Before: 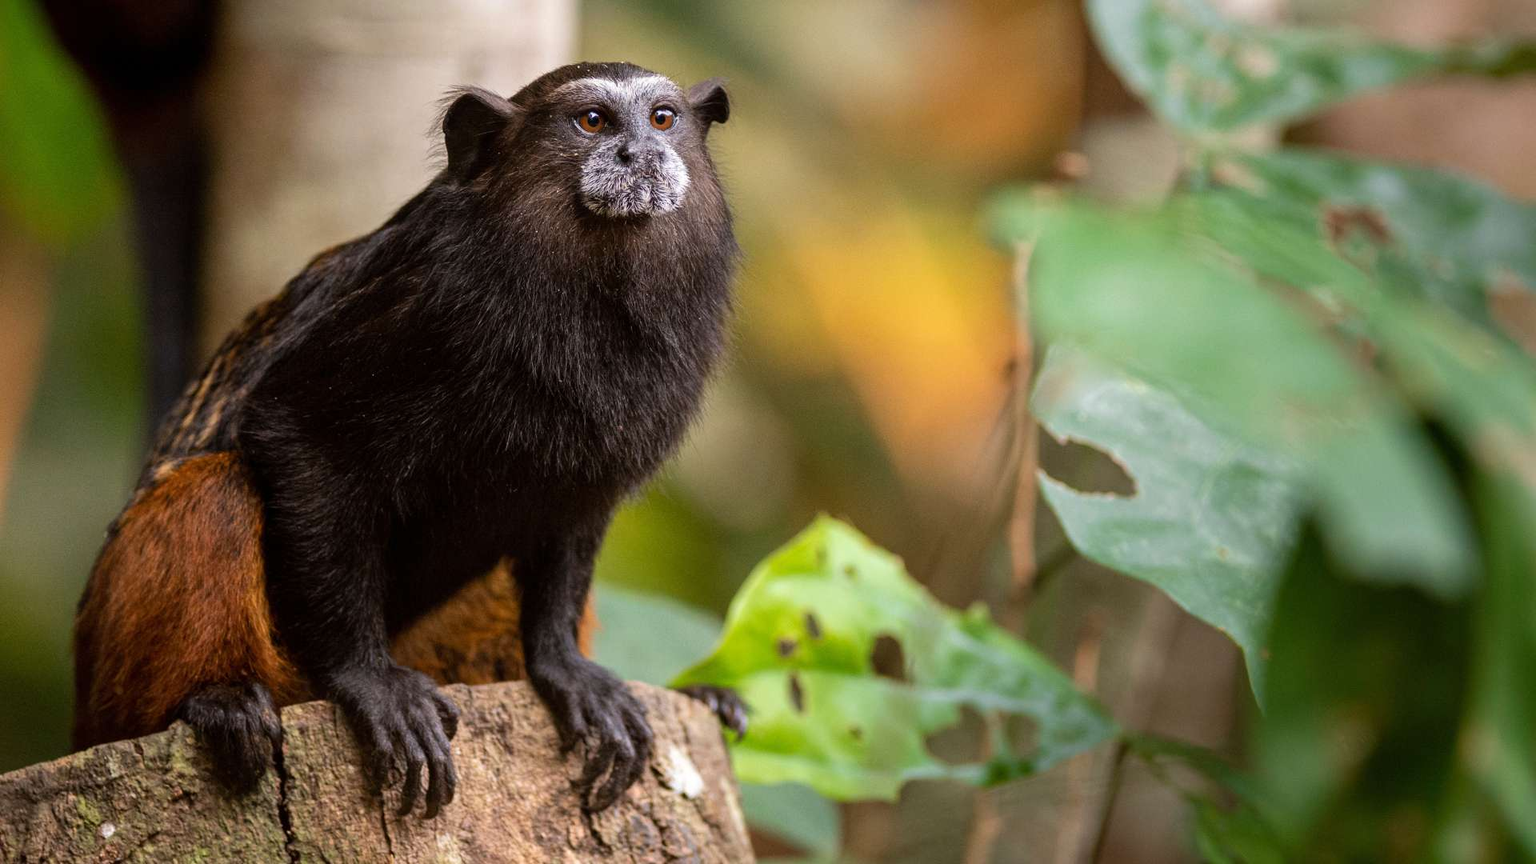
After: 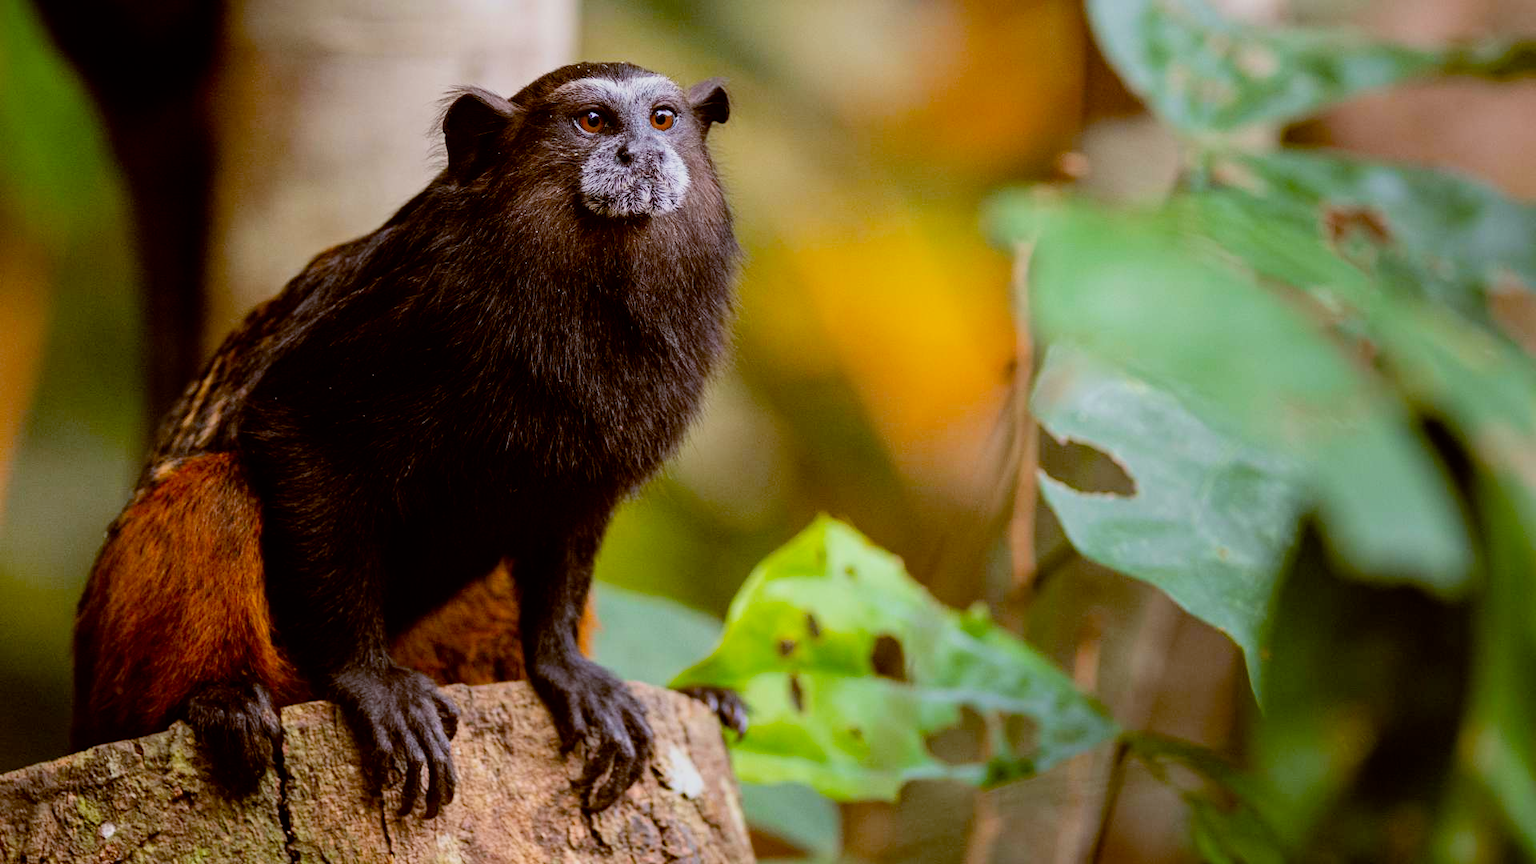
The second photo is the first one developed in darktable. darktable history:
filmic rgb: black relative exposure -7.75 EV, white relative exposure 4.4 EV, threshold 3 EV, target black luminance 0%, hardness 3.76, latitude 50.51%, contrast 1.074, highlights saturation mix 10%, shadows ↔ highlights balance -0.22%, color science v4 (2020), enable highlight reconstruction true
color balance: lift [1, 1.015, 1.004, 0.985], gamma [1, 0.958, 0.971, 1.042], gain [1, 0.956, 0.977, 1.044]
